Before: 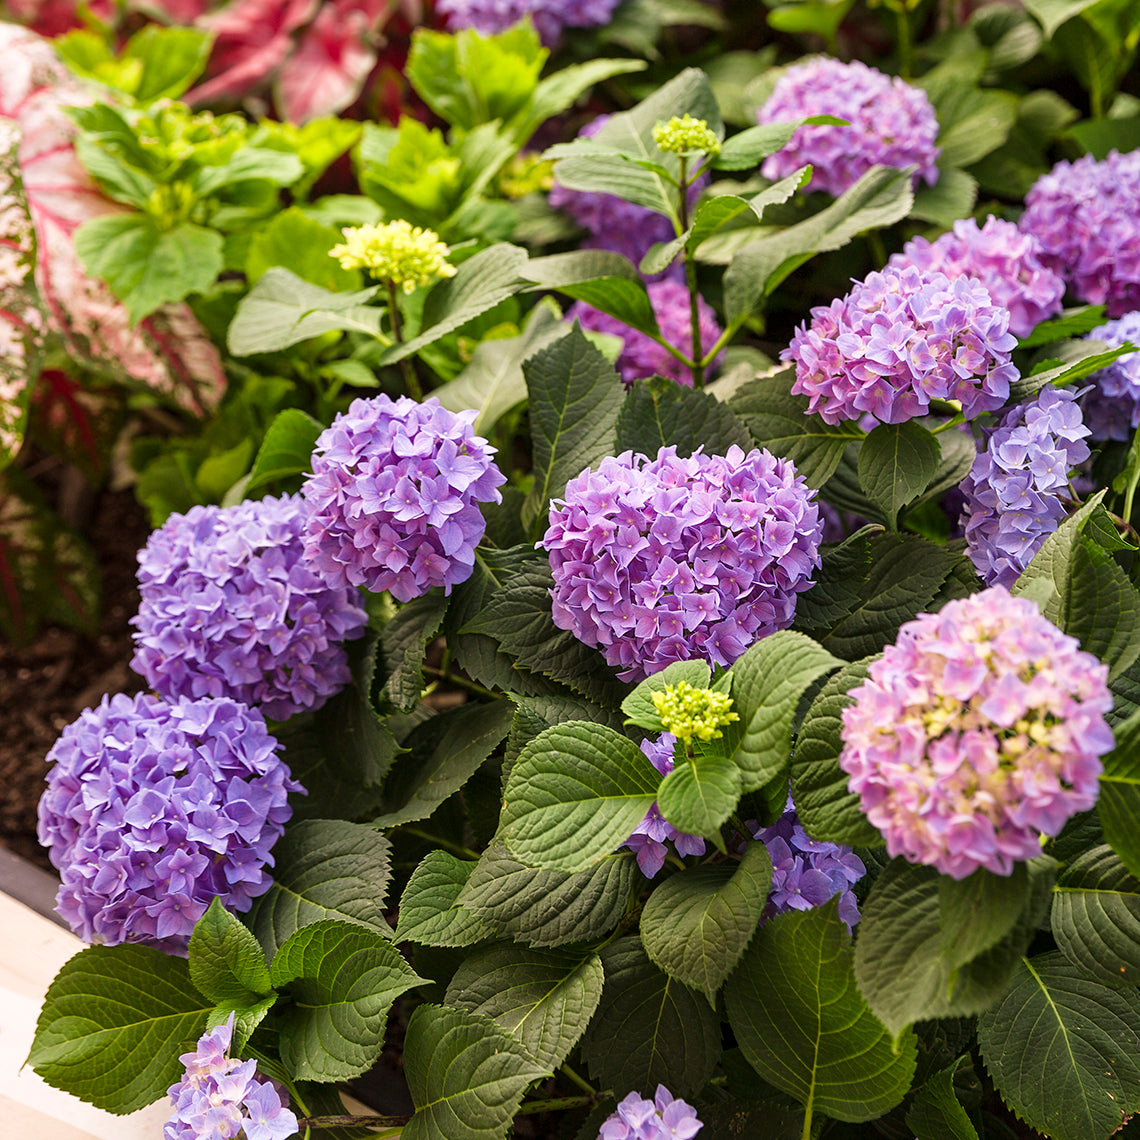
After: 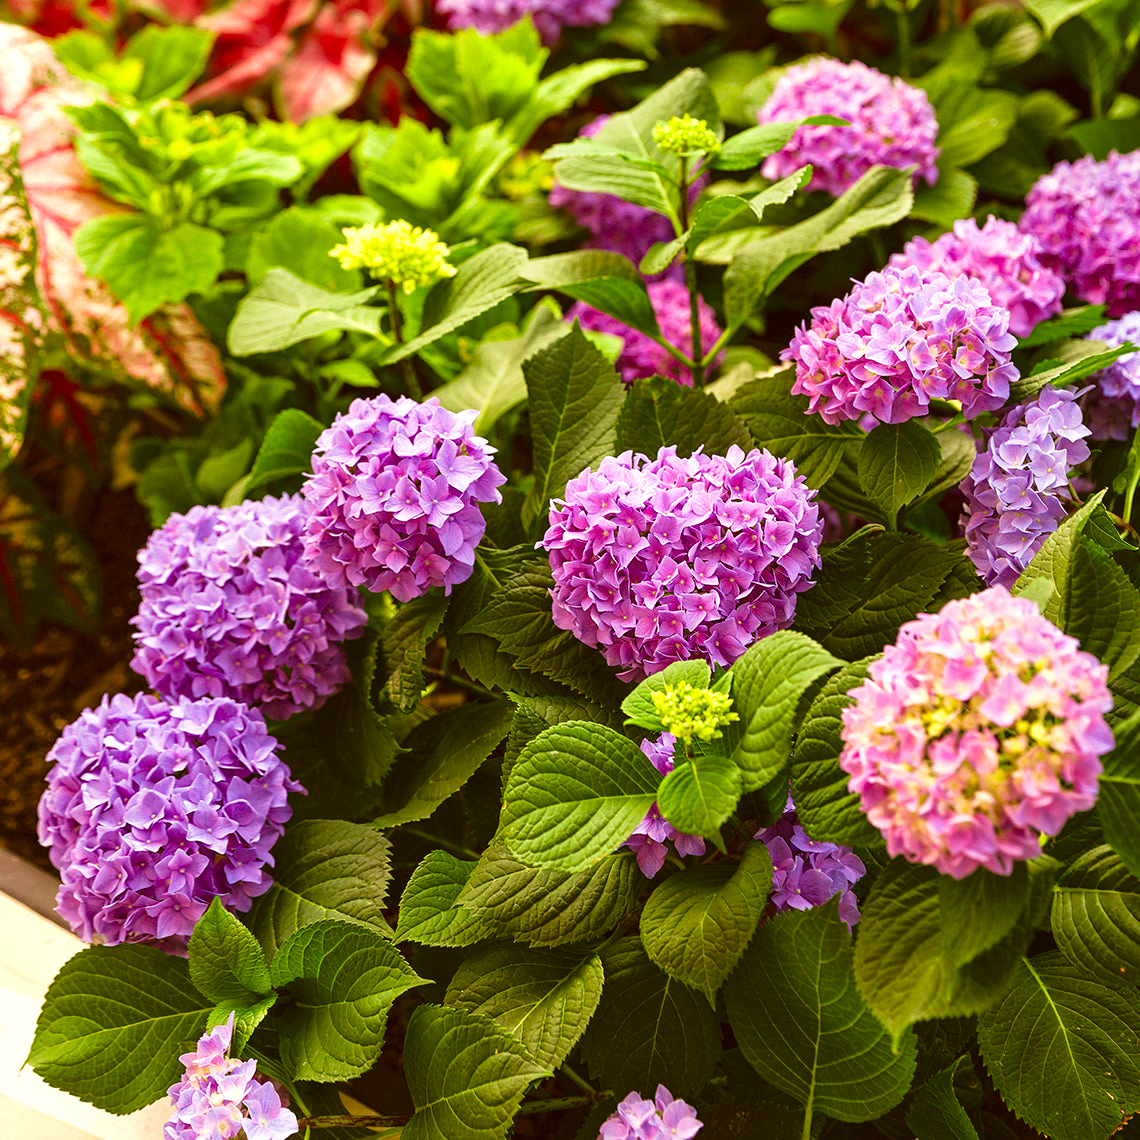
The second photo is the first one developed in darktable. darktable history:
color balance rgb: highlights gain › luminance 15.6%, highlights gain › chroma 3.87%, highlights gain › hue 207.41°, linear chroma grading › global chroma 16.379%, perceptual saturation grading › global saturation 1.56%, perceptual saturation grading › highlights -2.905%, perceptual saturation grading › mid-tones 3.776%, perceptual saturation grading › shadows 7.428%, global vibrance 25.189%
velvia: on, module defaults
color correction: highlights a* 8.6, highlights b* 15.04, shadows a* -0.658, shadows b* 27.26
